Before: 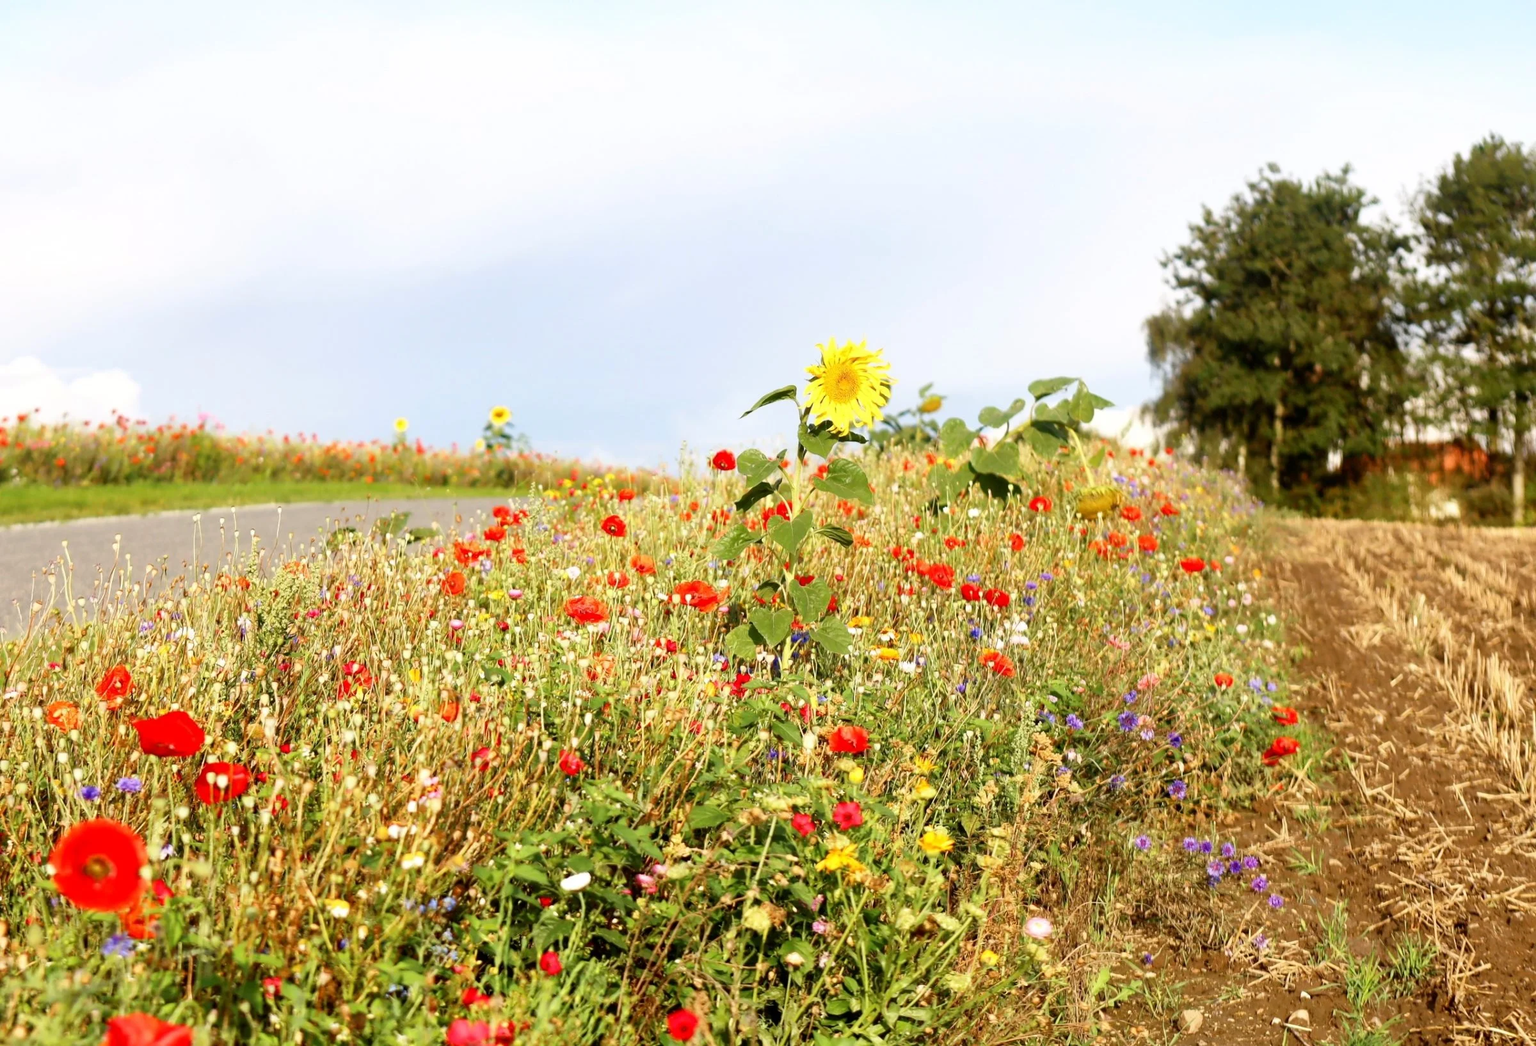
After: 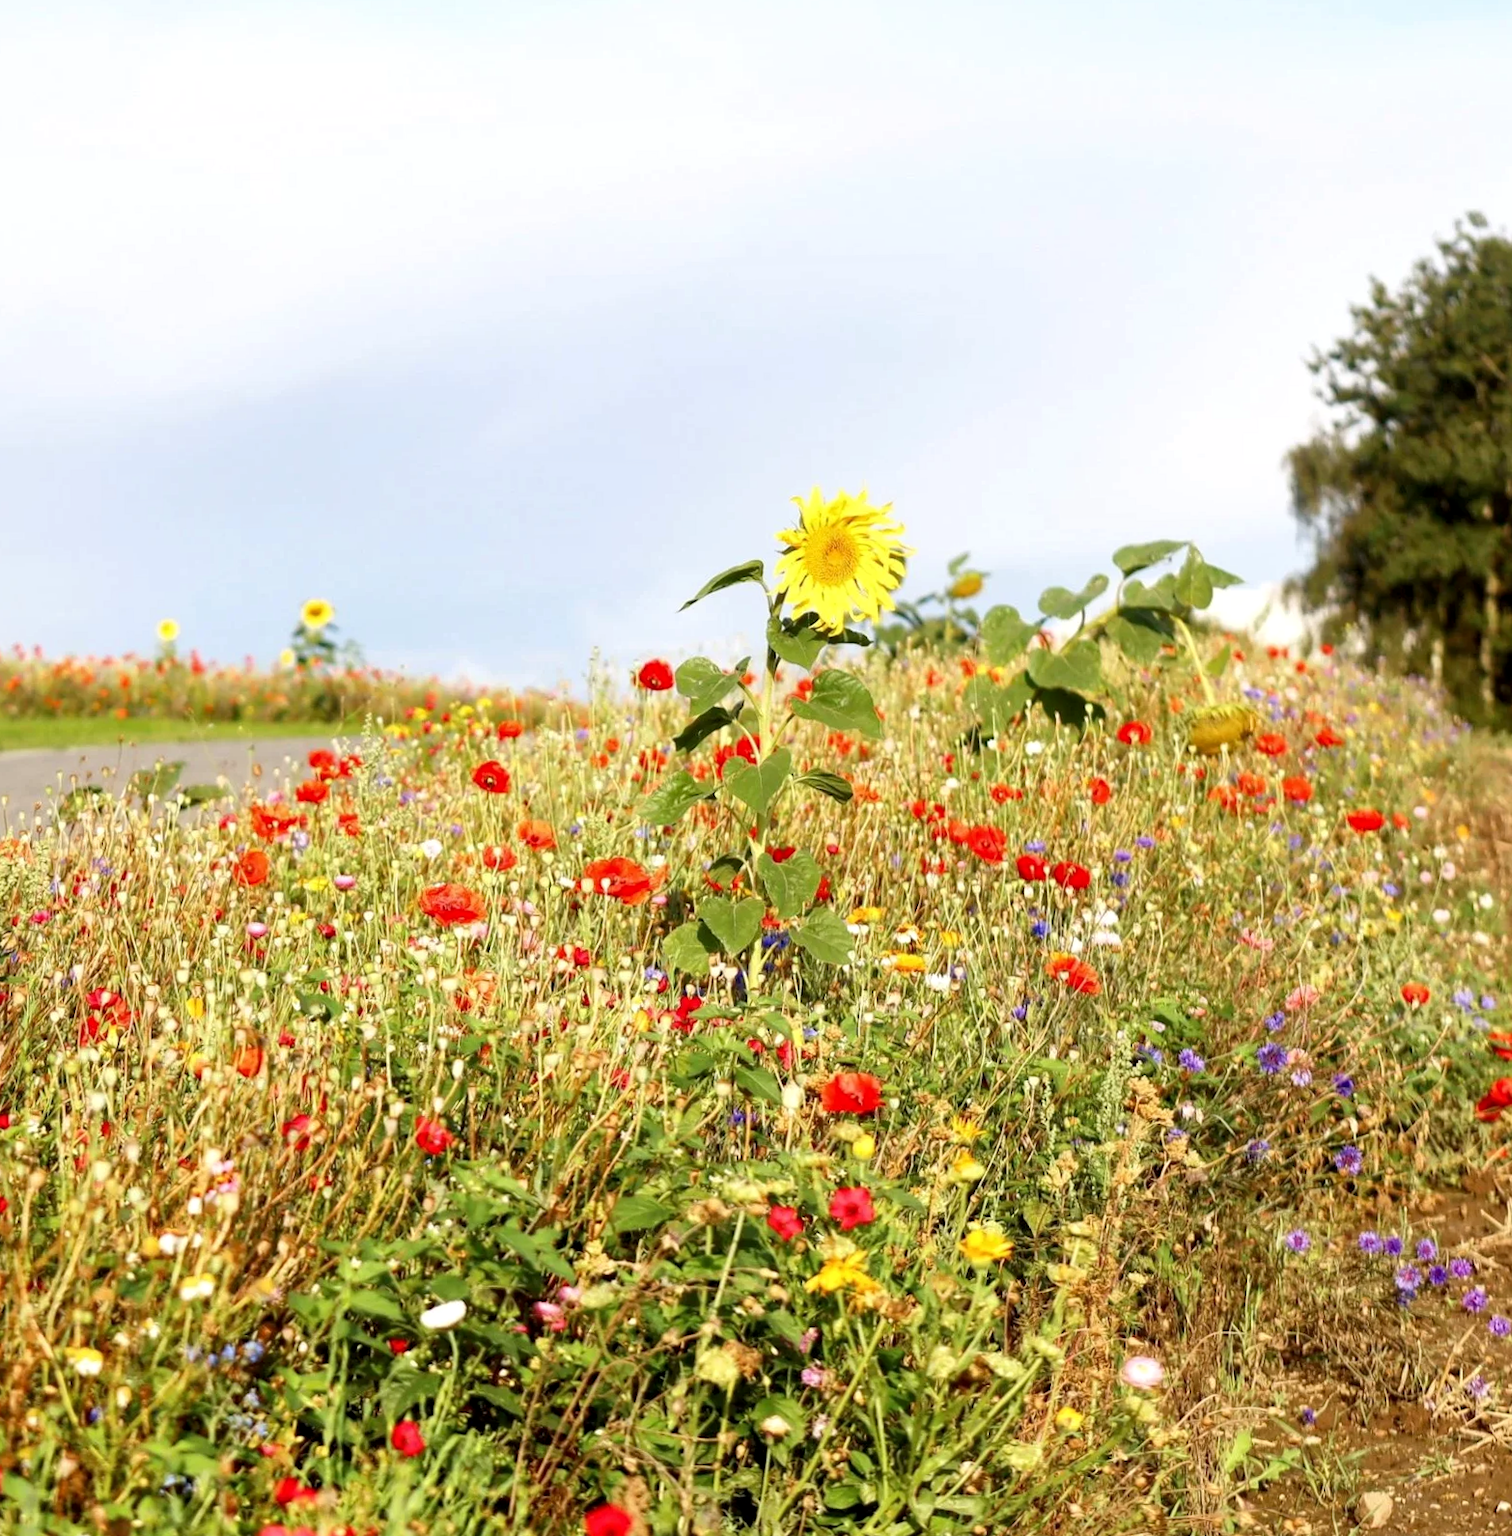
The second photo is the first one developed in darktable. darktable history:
local contrast: highlights 100%, shadows 100%, detail 120%, midtone range 0.2
crop and rotate: left 18.442%, right 15.508%
rotate and perspective: rotation -1°, crop left 0.011, crop right 0.989, crop top 0.025, crop bottom 0.975
